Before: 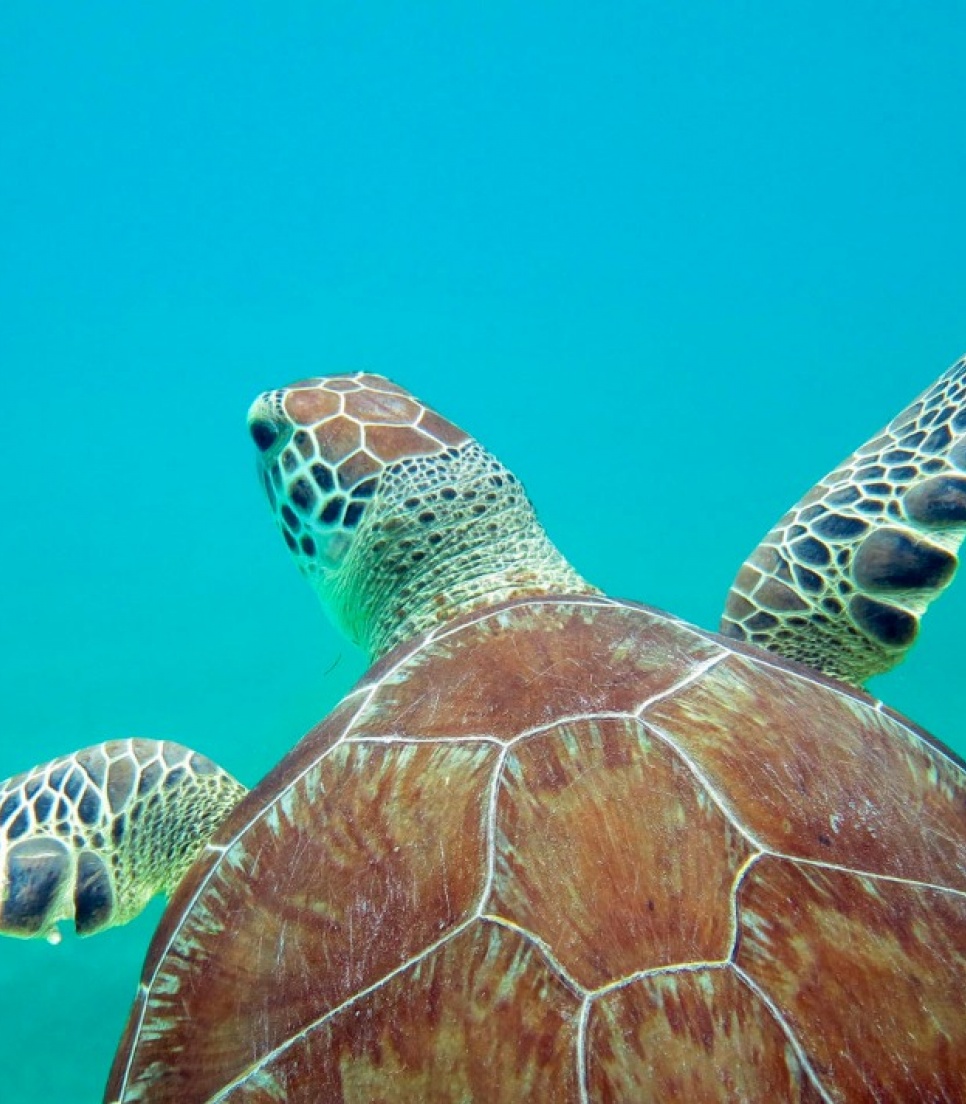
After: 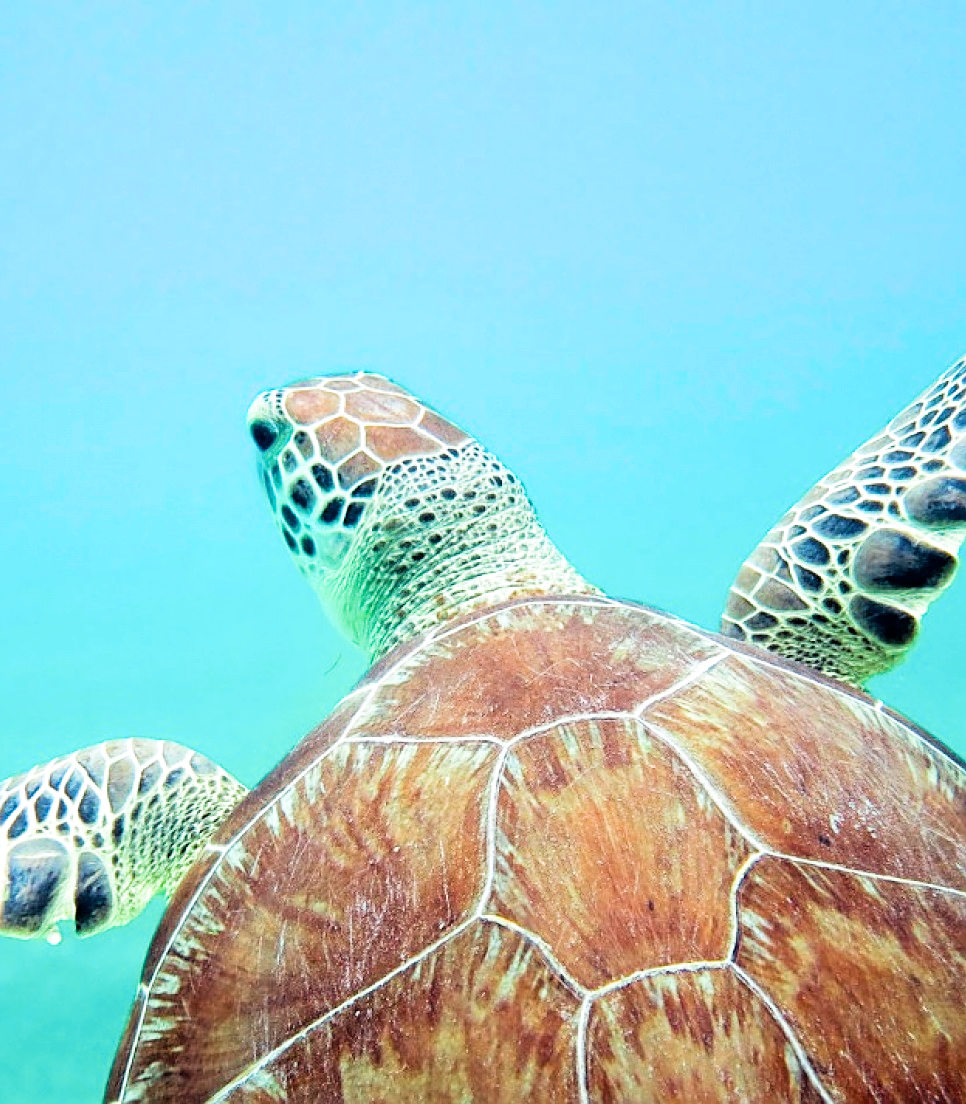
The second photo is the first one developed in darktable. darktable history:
exposure: black level correction 0, exposure 1 EV, compensate highlight preservation false
sharpen: on, module defaults
filmic rgb: black relative exposure -5 EV, white relative exposure 3.5 EV, hardness 3.19, contrast 1.3, highlights saturation mix -50%
